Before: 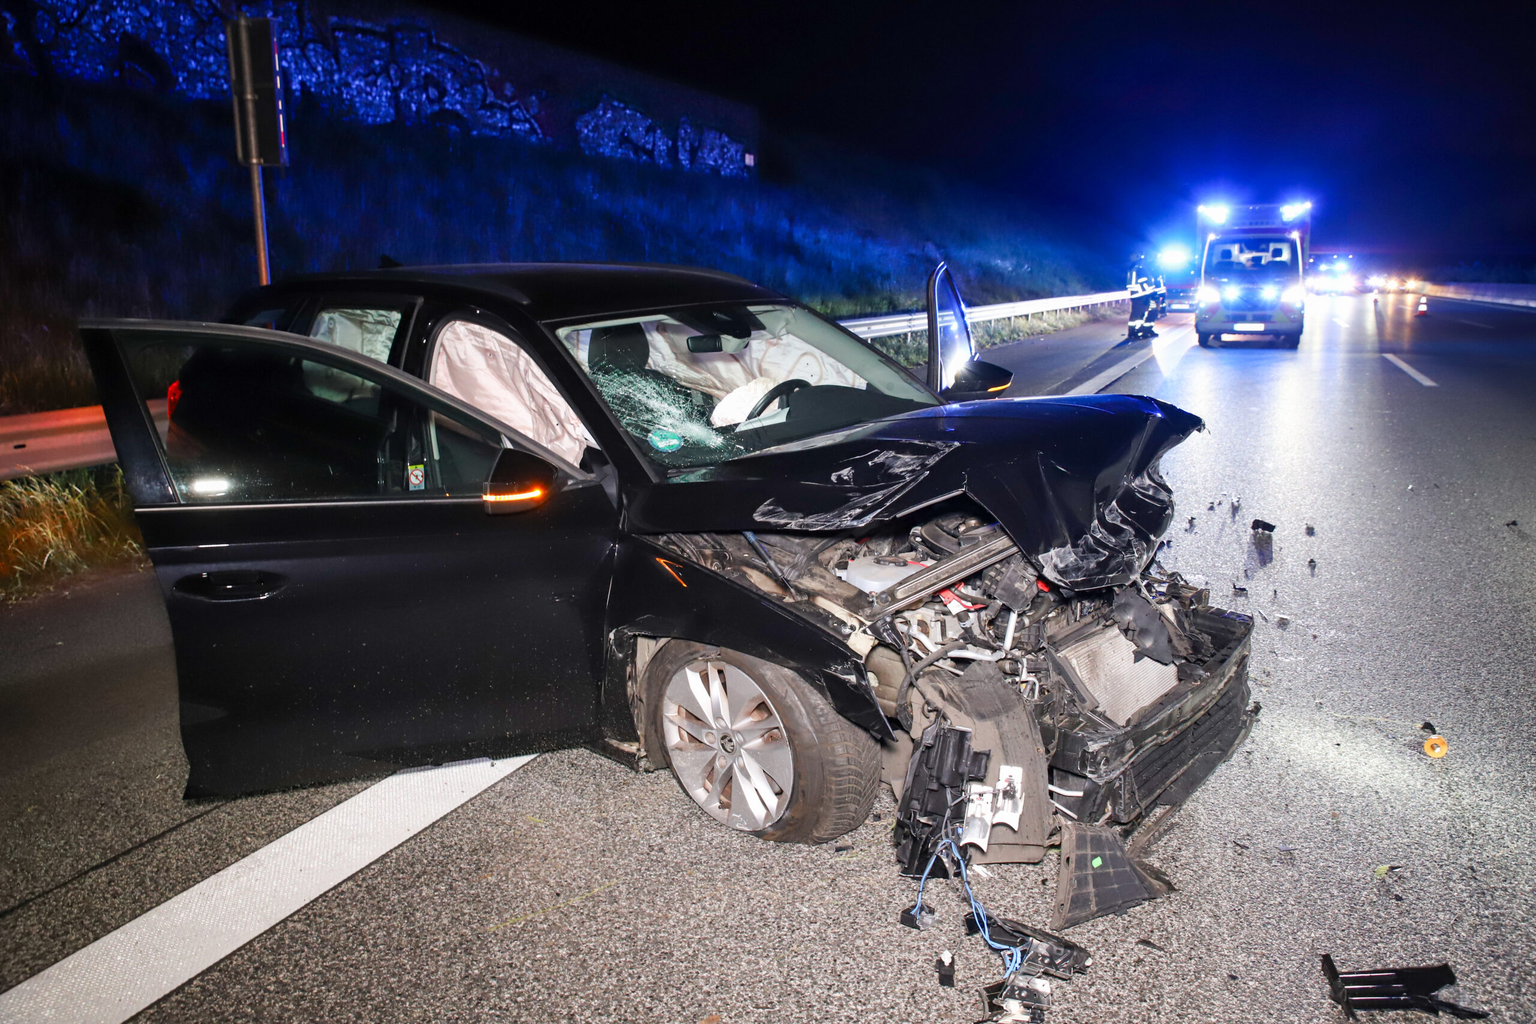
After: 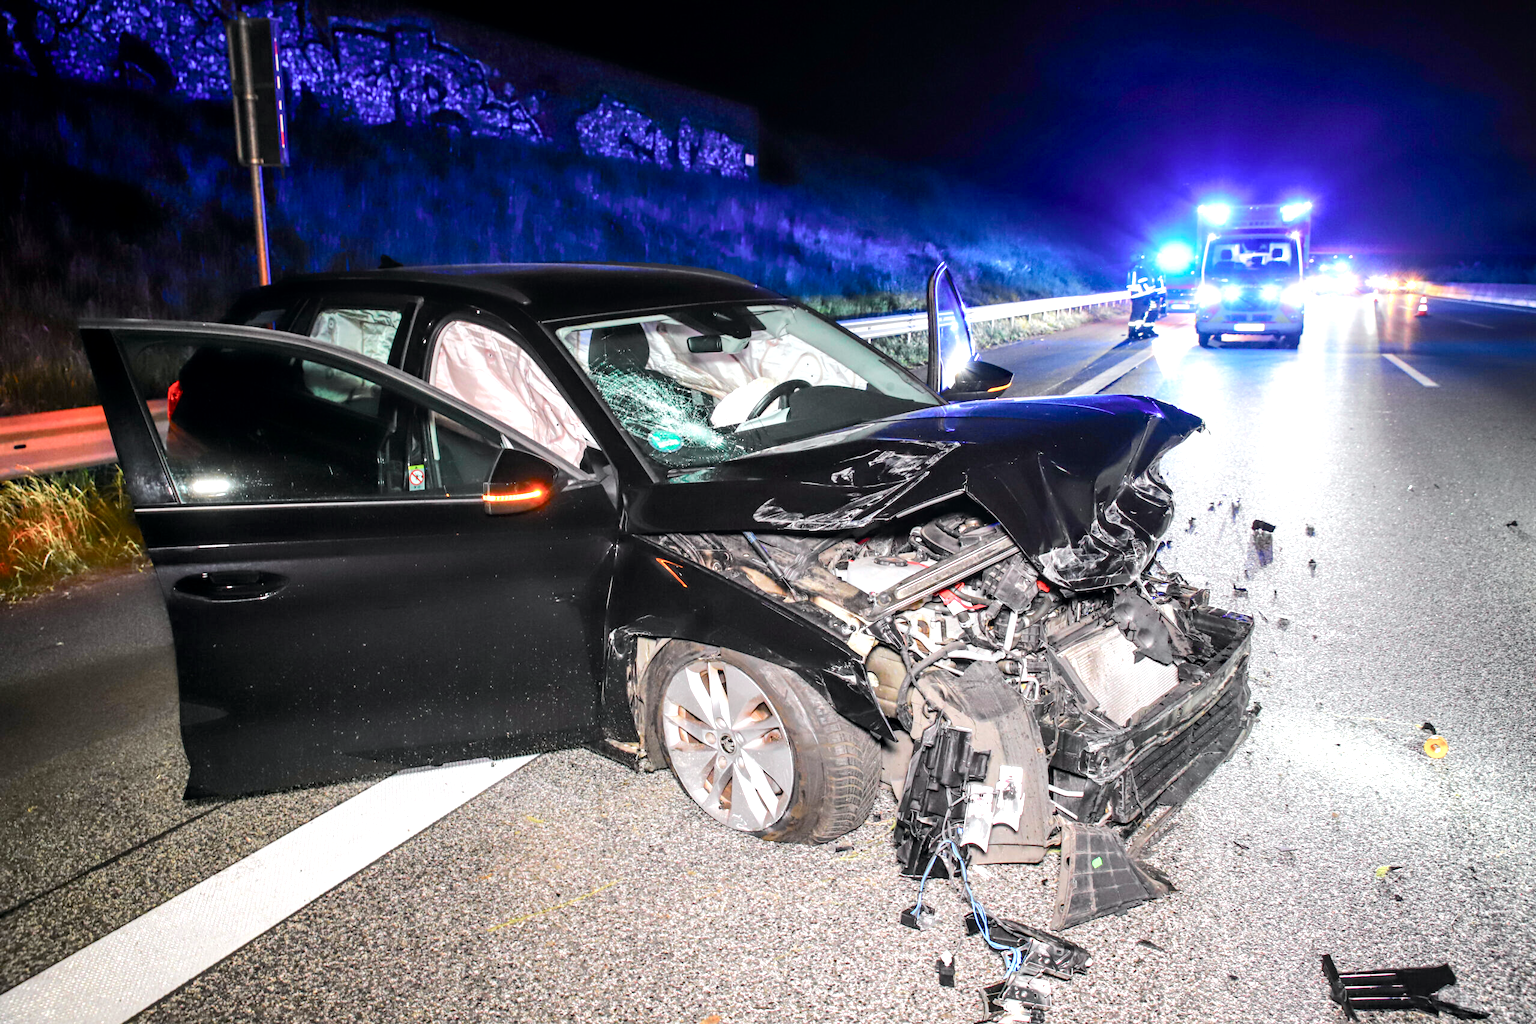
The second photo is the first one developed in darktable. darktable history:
tone curve: curves: ch0 [(0, 0) (0.037, 0.011) (0.131, 0.108) (0.279, 0.279) (0.476, 0.554) (0.617, 0.693) (0.704, 0.77) (0.813, 0.852) (0.916, 0.924) (1, 0.993)]; ch1 [(0, 0) (0.318, 0.278) (0.444, 0.427) (0.493, 0.492) (0.508, 0.502) (0.534, 0.531) (0.562, 0.571) (0.626, 0.667) (0.746, 0.764) (1, 1)]; ch2 [(0, 0) (0.316, 0.292) (0.381, 0.37) (0.423, 0.448) (0.476, 0.492) (0.502, 0.498) (0.522, 0.518) (0.533, 0.532) (0.586, 0.631) (0.634, 0.663) (0.7, 0.7) (0.861, 0.808) (1, 0.951)], color space Lab, independent channels
exposure: exposure 0.651 EV, compensate highlight preservation false
local contrast: on, module defaults
